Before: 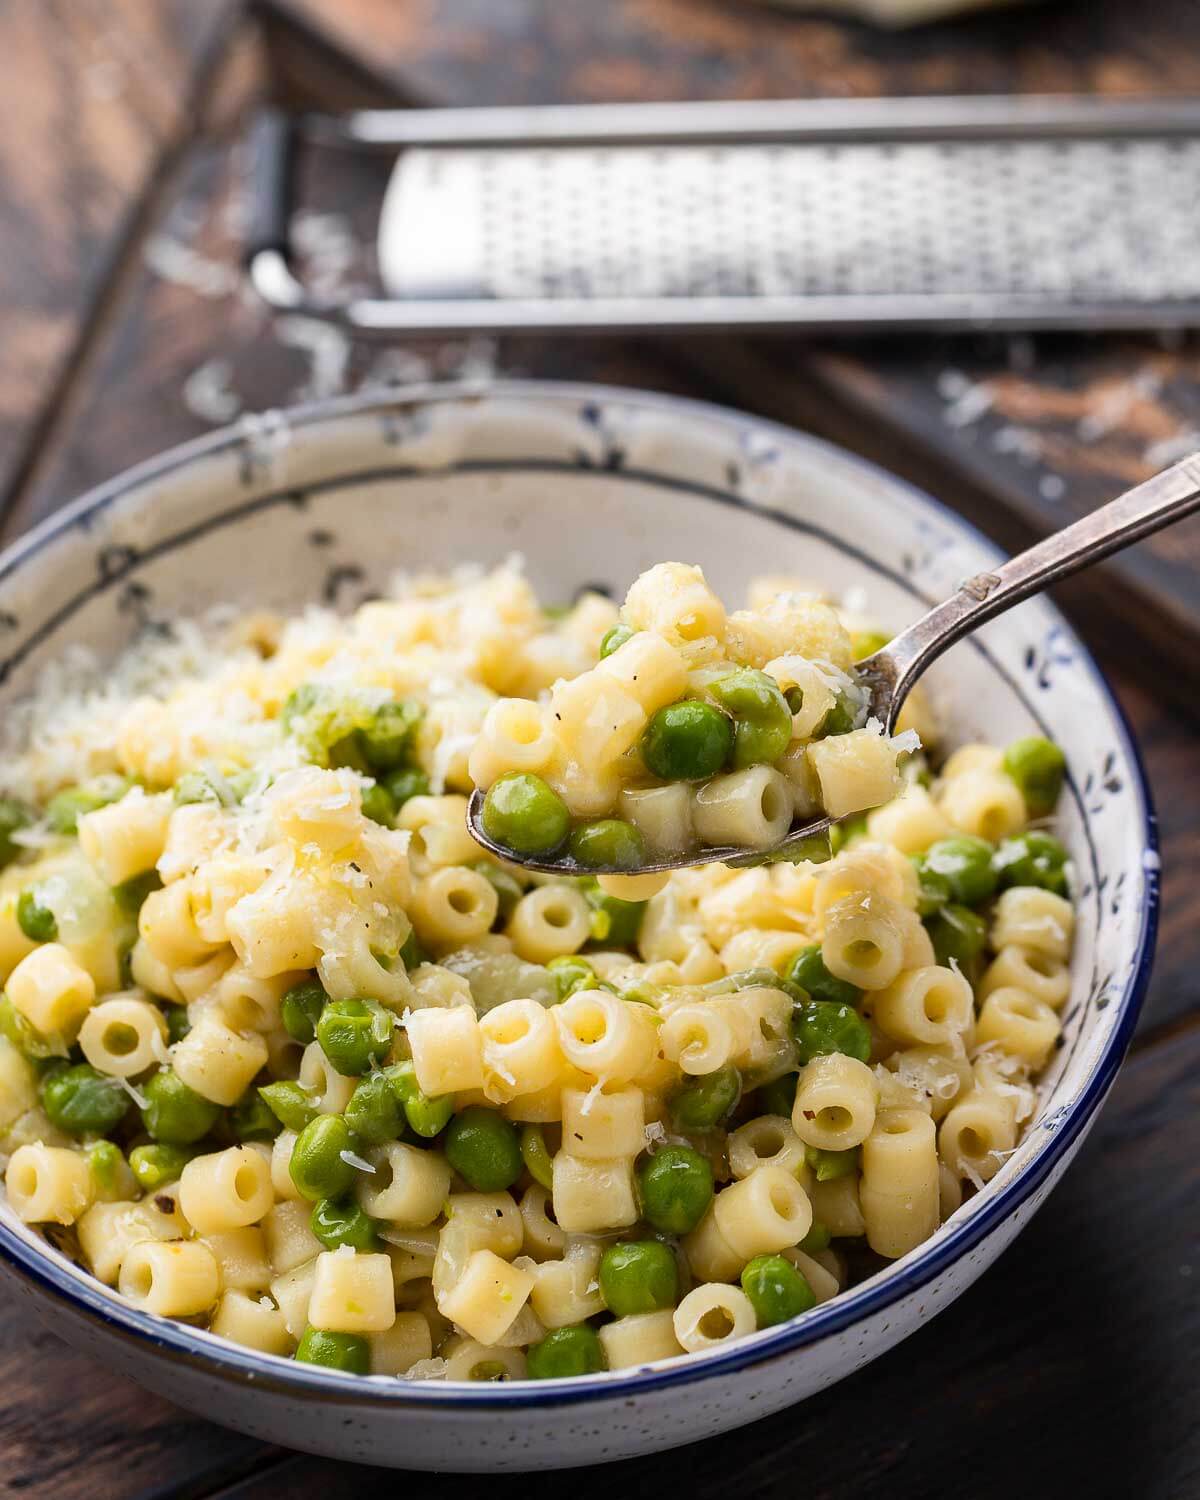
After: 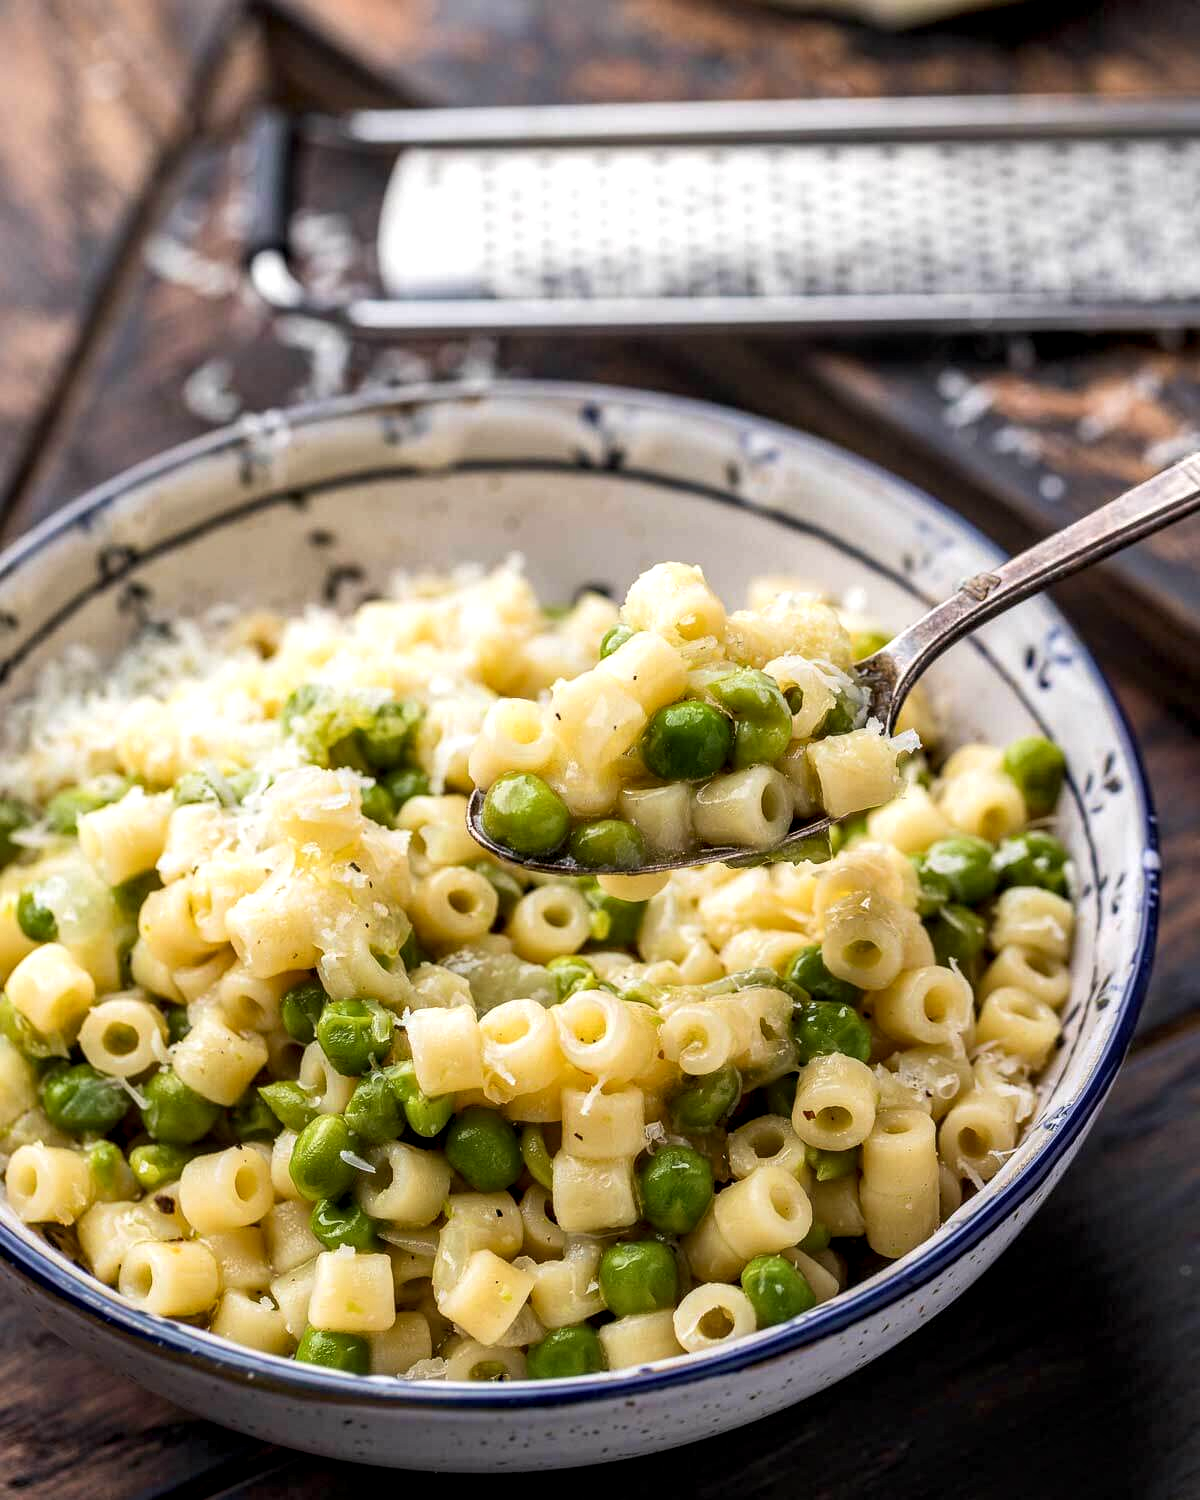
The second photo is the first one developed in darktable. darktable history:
velvia: strength 15%
local contrast: detail 144%
